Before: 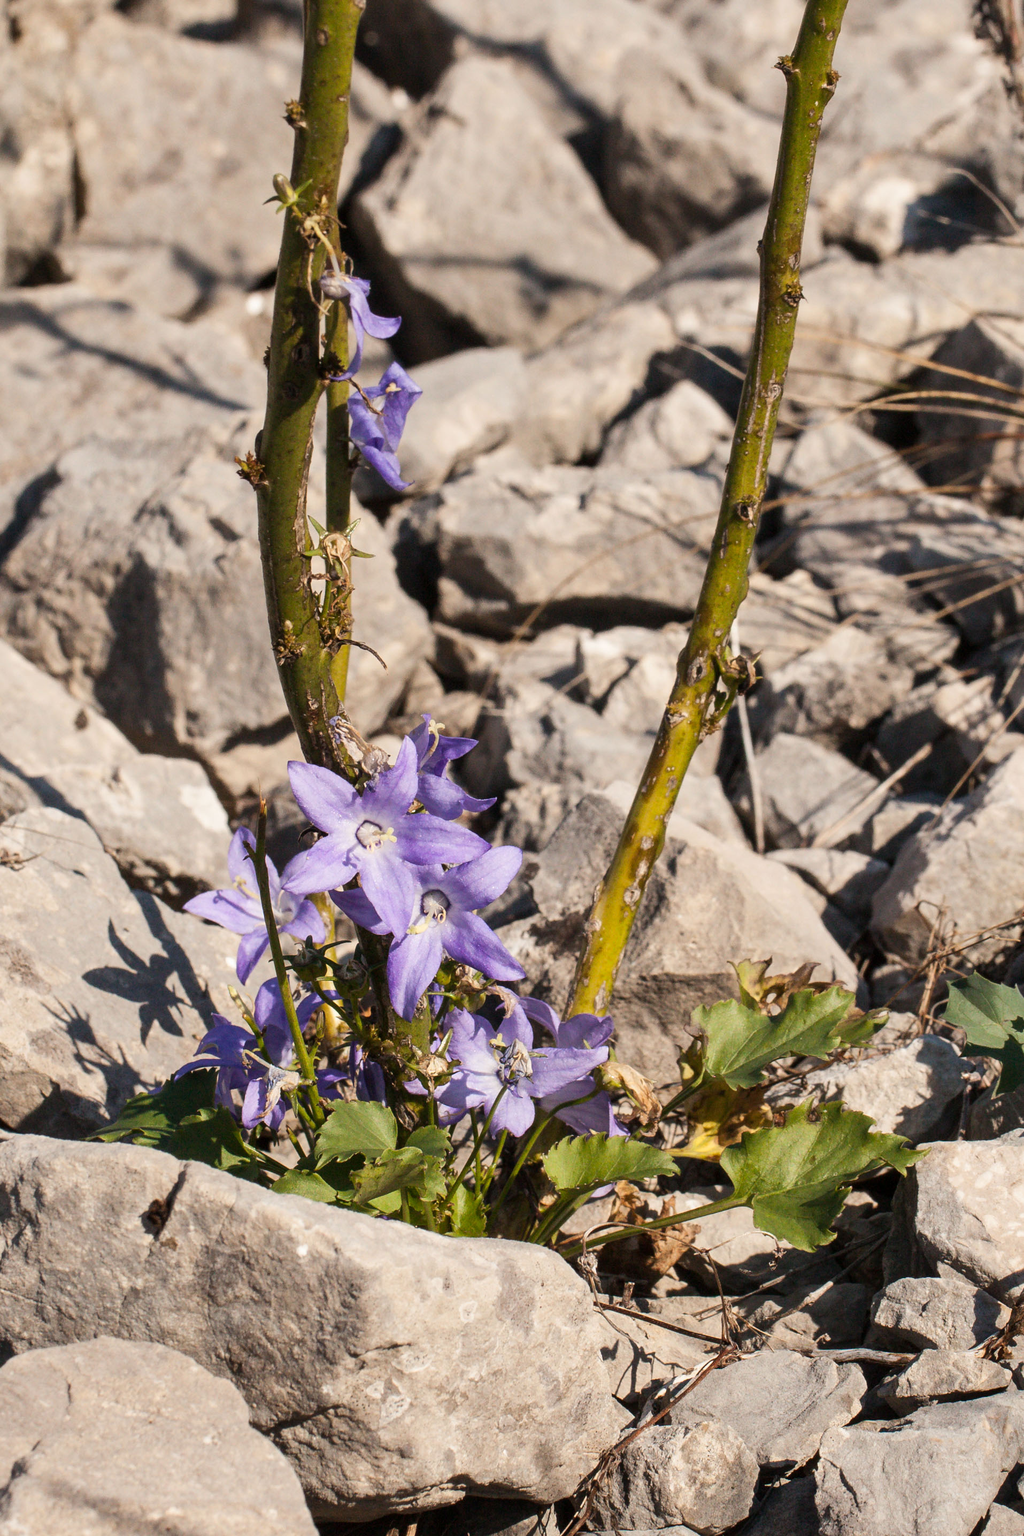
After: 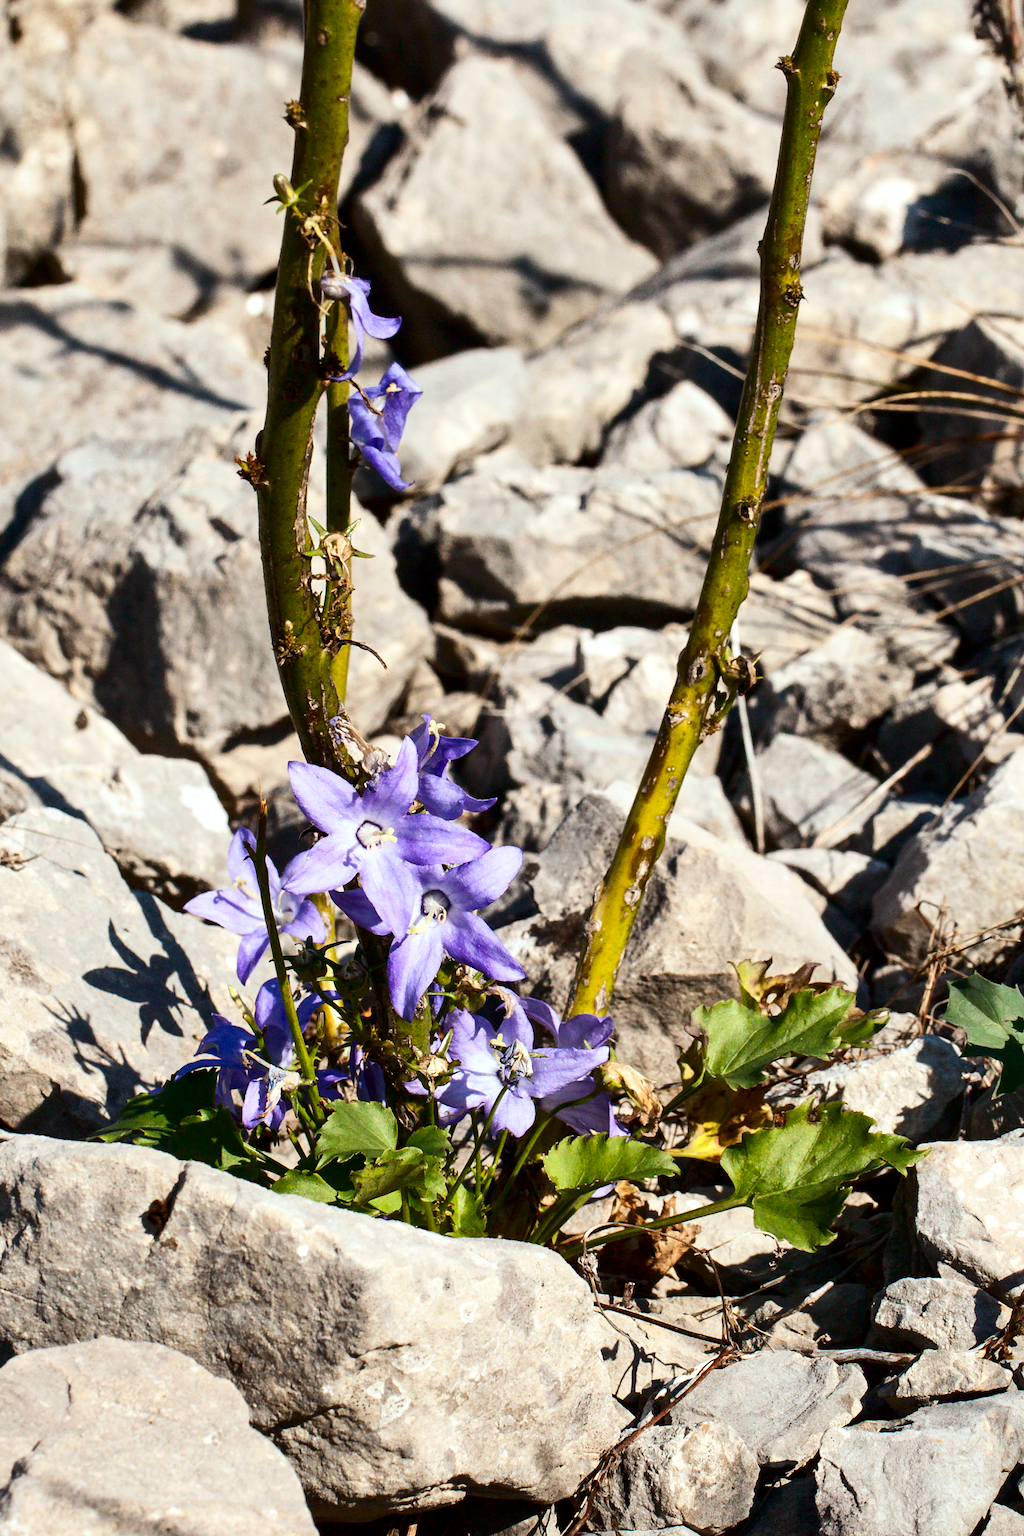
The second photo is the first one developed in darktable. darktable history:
color calibration: illuminant Planckian (black body), adaptation linear Bradford (ICC v4), x 0.36, y 0.366, temperature 4491.87 K
contrast brightness saturation: contrast 0.191, brightness -0.113, saturation 0.213
exposure: black level correction 0.001, exposure 0.296 EV, compensate highlight preservation false
local contrast: mode bilateral grid, contrast 19, coarseness 51, detail 103%, midtone range 0.2
tone equalizer: -7 EV 0.1 EV
